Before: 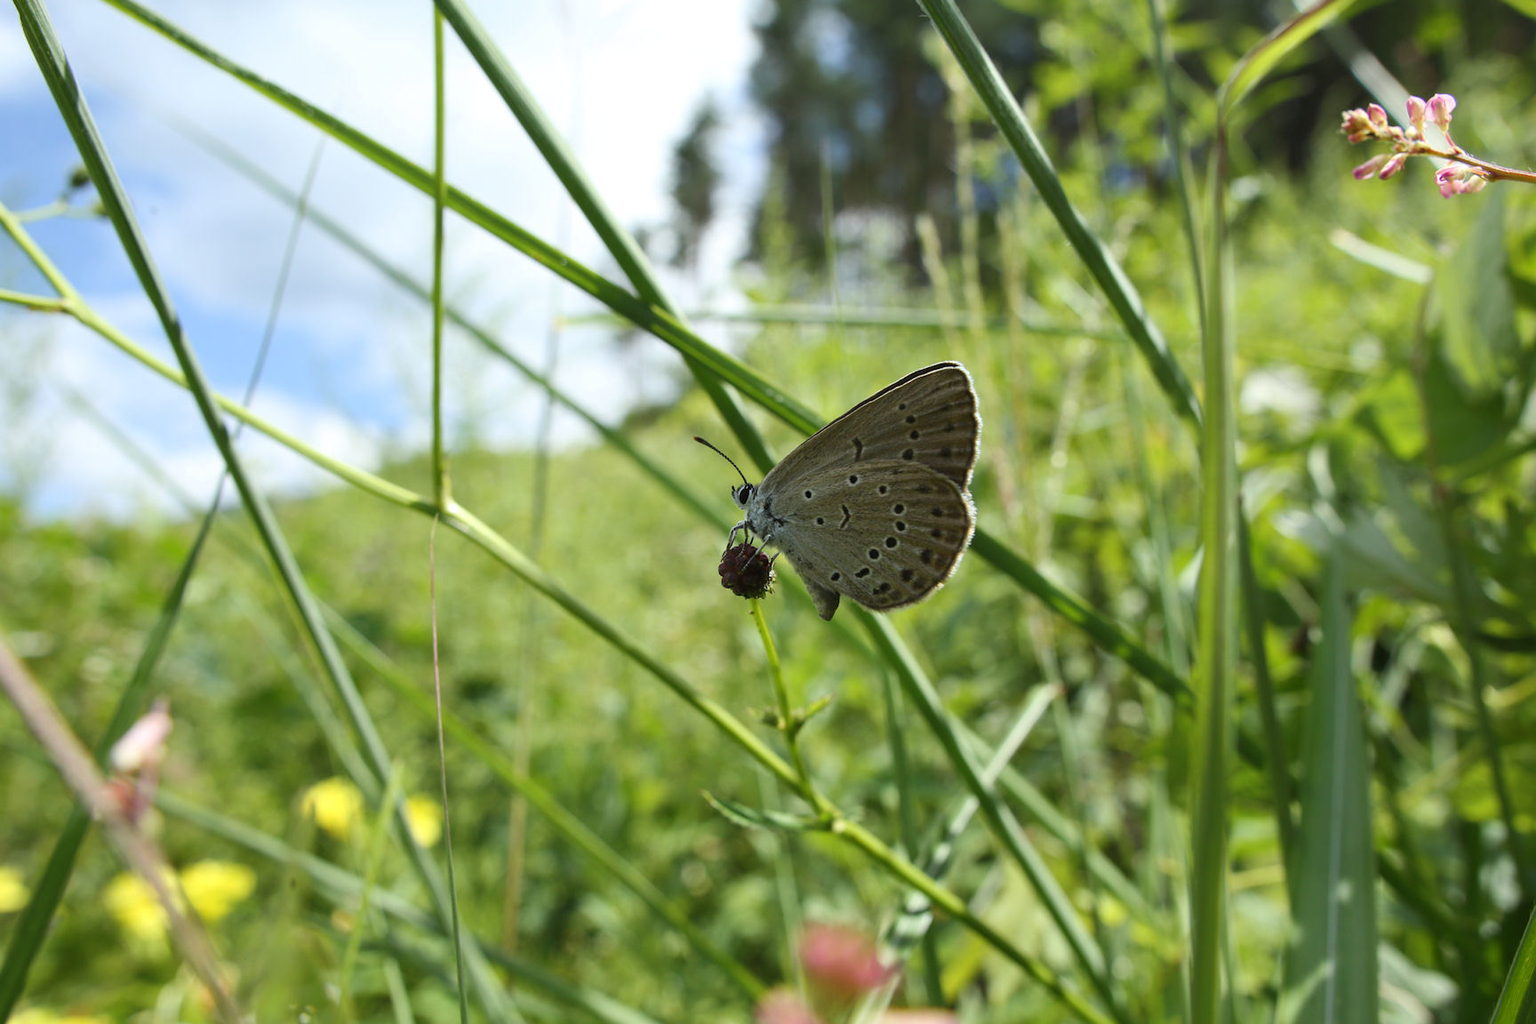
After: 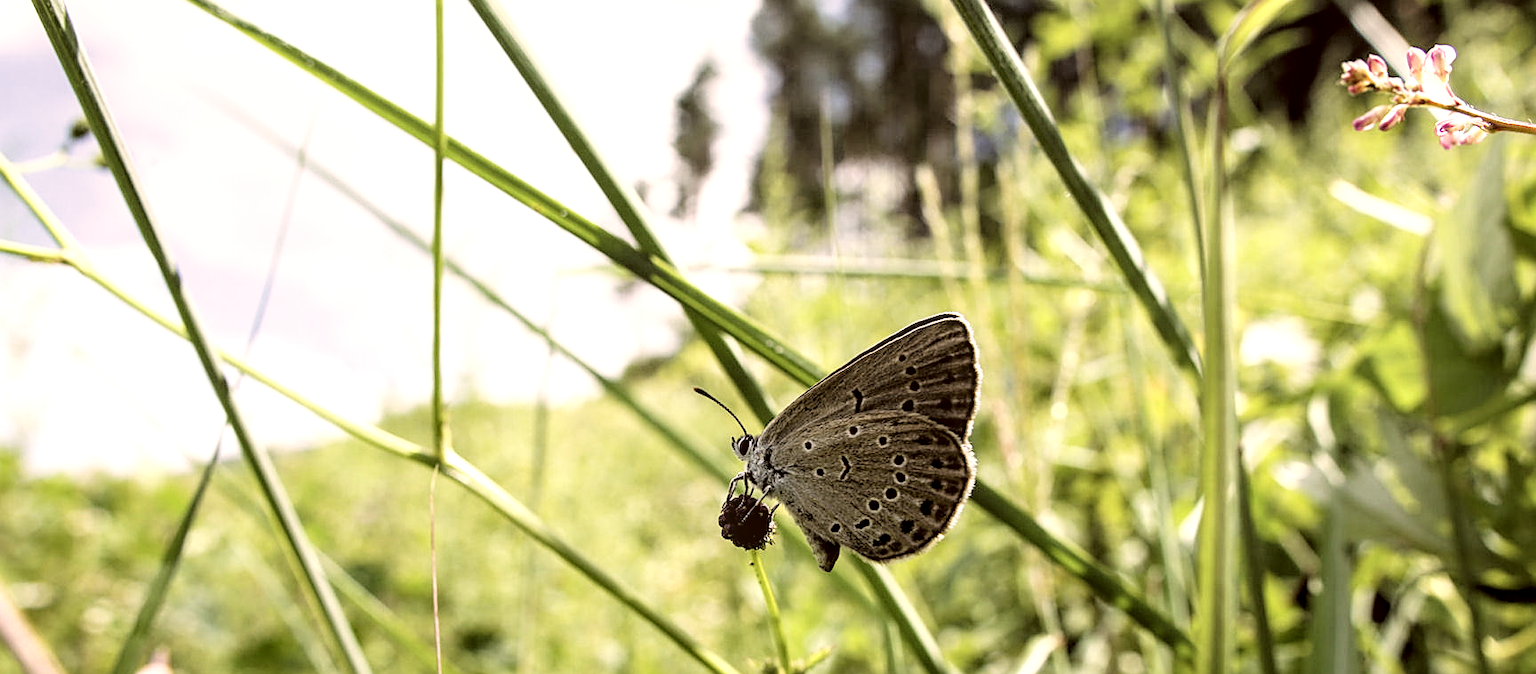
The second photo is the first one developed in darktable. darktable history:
crop and rotate: top 4.825%, bottom 29.252%
sharpen: on, module defaults
tone equalizer: -8 EV -0.759 EV, -7 EV -0.677 EV, -6 EV -0.565 EV, -5 EV -0.41 EV, -3 EV 0.385 EV, -2 EV 0.6 EV, -1 EV 0.683 EV, +0 EV 0.776 EV
levels: levels [0, 0.48, 0.961]
filmic rgb: black relative exposure -5.12 EV, white relative exposure 3.18 EV, hardness 3.44, contrast 1.183, highlights saturation mix -48.5%
local contrast: detail 130%
color correction: highlights a* 10.26, highlights b* 9.75, shadows a* 7.82, shadows b* 8.29, saturation 0.775
